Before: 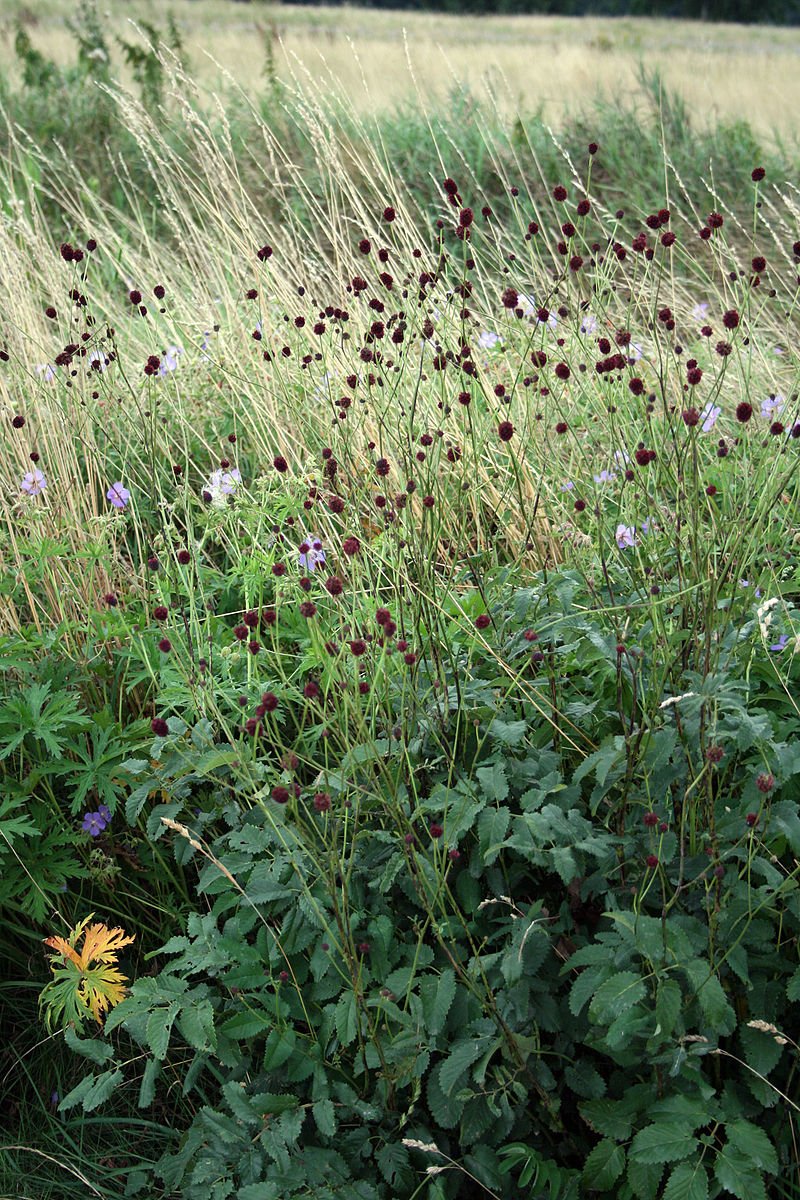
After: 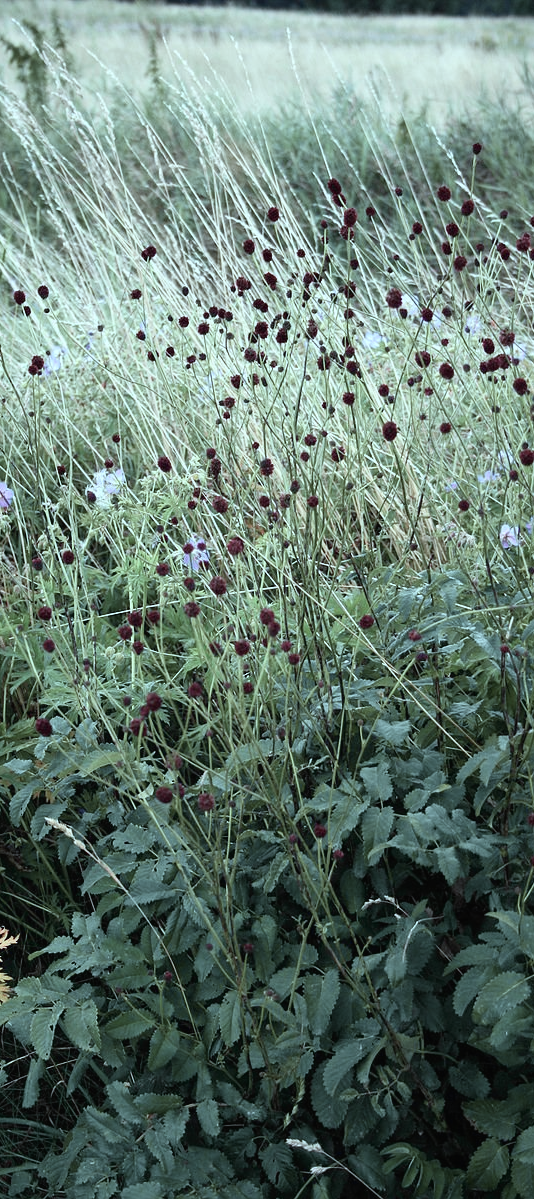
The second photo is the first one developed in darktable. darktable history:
color correction: highlights a* -12.53, highlights b* -17.81, saturation 0.705
crop and rotate: left 14.502%, right 18.668%
tone curve: curves: ch0 [(0, 0.012) (0.056, 0.046) (0.218, 0.213) (0.606, 0.62) (0.82, 0.846) (1, 1)]; ch1 [(0, 0) (0.226, 0.261) (0.403, 0.437) (0.469, 0.472) (0.495, 0.499) (0.514, 0.504) (0.545, 0.555) (0.59, 0.598) (0.714, 0.733) (1, 1)]; ch2 [(0, 0) (0.269, 0.299) (0.459, 0.45) (0.498, 0.499) (0.523, 0.512) (0.568, 0.558) (0.634, 0.617) (0.702, 0.662) (0.781, 0.775) (1, 1)], color space Lab, independent channels, preserve colors none
